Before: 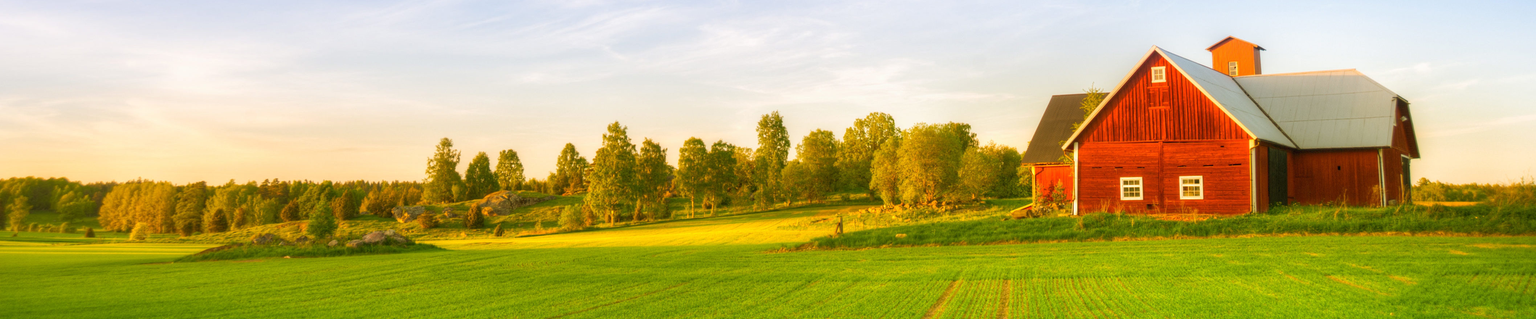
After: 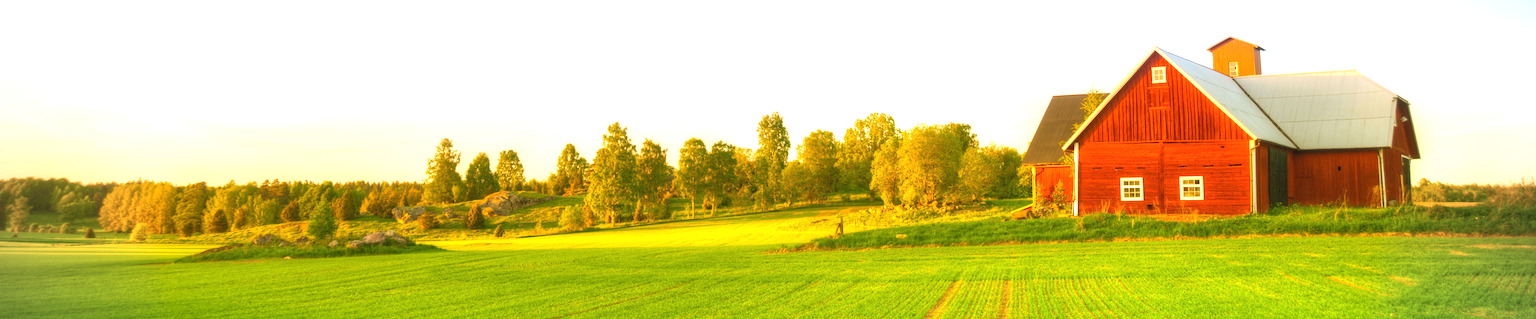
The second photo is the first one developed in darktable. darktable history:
vignetting: fall-off radius 60.92%
exposure: black level correction 0, exposure 0.7 EV, compensate exposure bias true, compensate highlight preservation false
shadows and highlights: shadows 43.06, highlights 6.94
